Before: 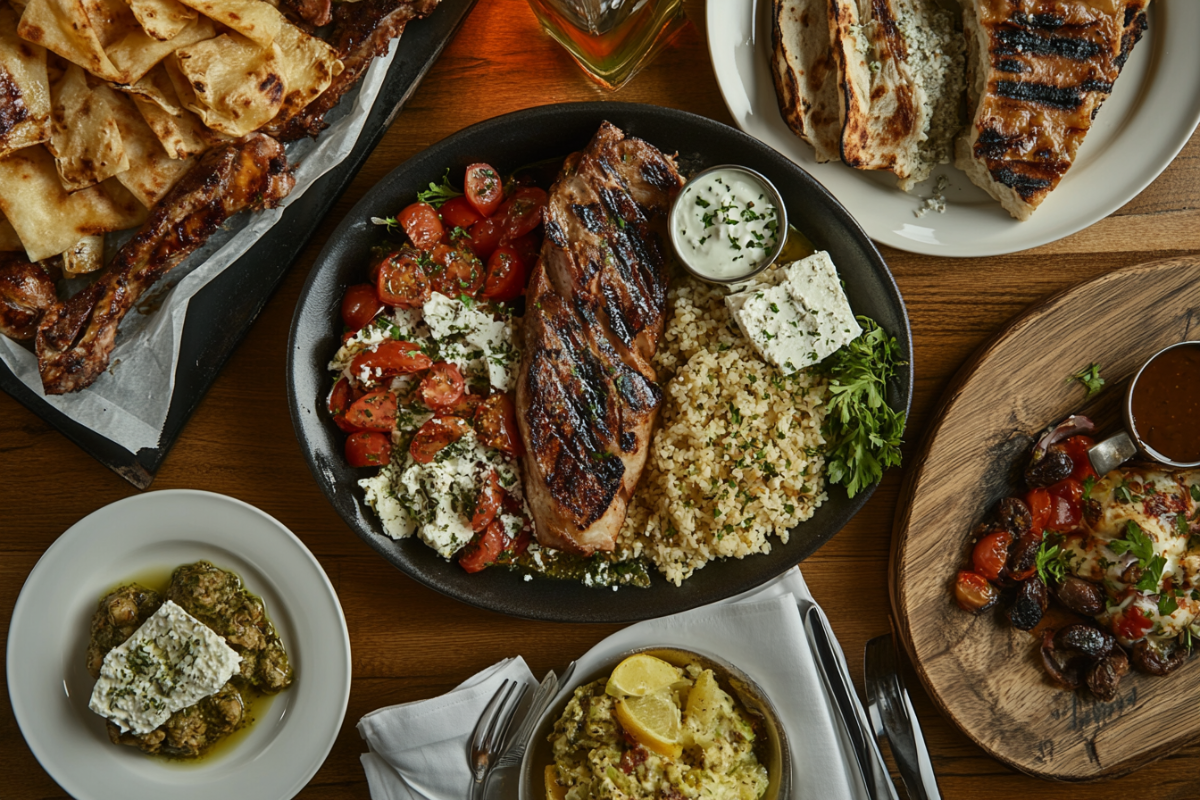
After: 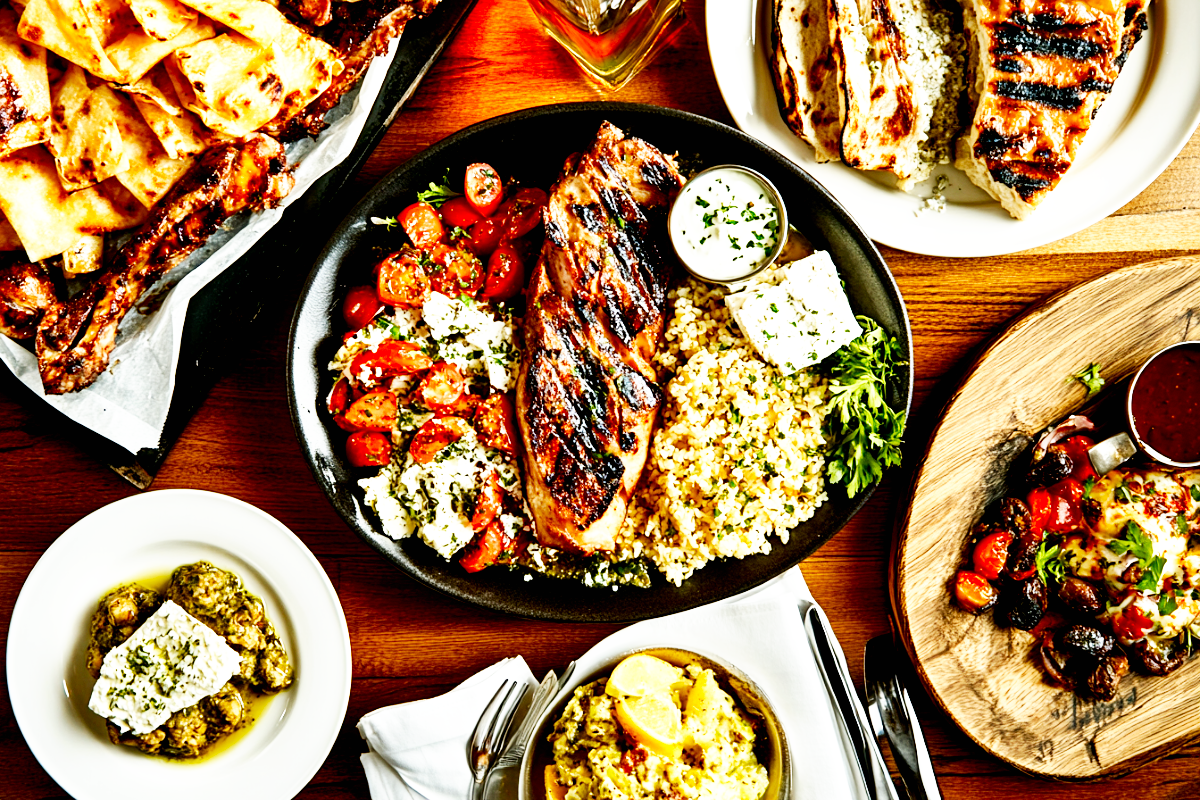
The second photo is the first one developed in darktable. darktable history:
exposure: black level correction 0.011, exposure 1.088 EV, compensate exposure bias true, compensate highlight preservation false
base curve: curves: ch0 [(0, 0) (0.007, 0.004) (0.027, 0.03) (0.046, 0.07) (0.207, 0.54) (0.442, 0.872) (0.673, 0.972) (1, 1)], preserve colors none
